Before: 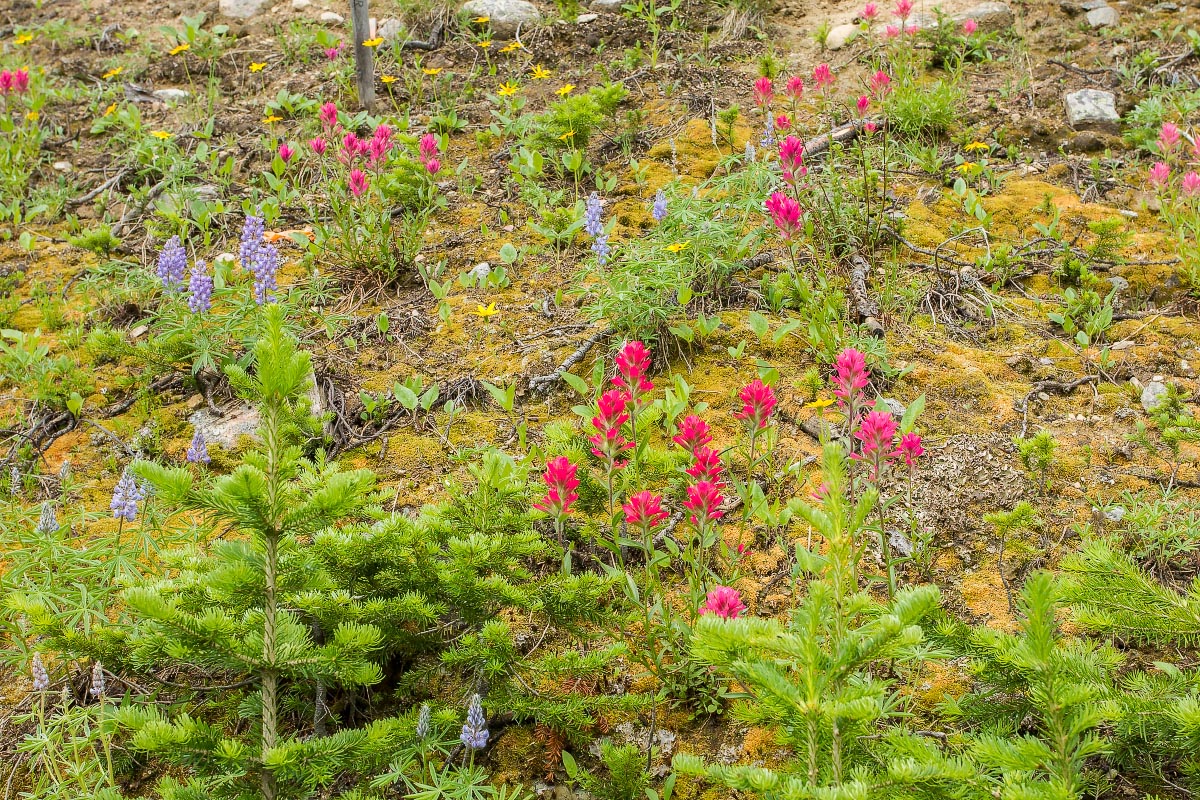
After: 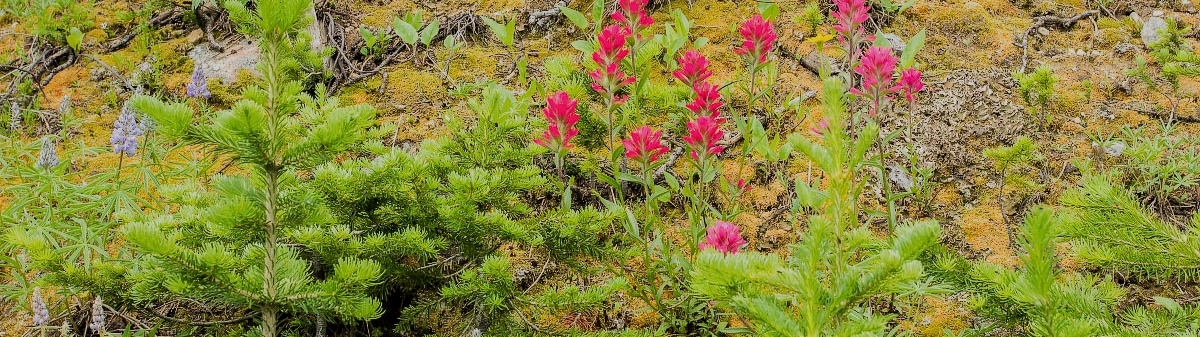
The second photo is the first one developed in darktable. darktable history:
filmic rgb: black relative exposure -7.65 EV, white relative exposure 4.56 EV, hardness 3.61
crop: top 45.626%, bottom 12.13%
